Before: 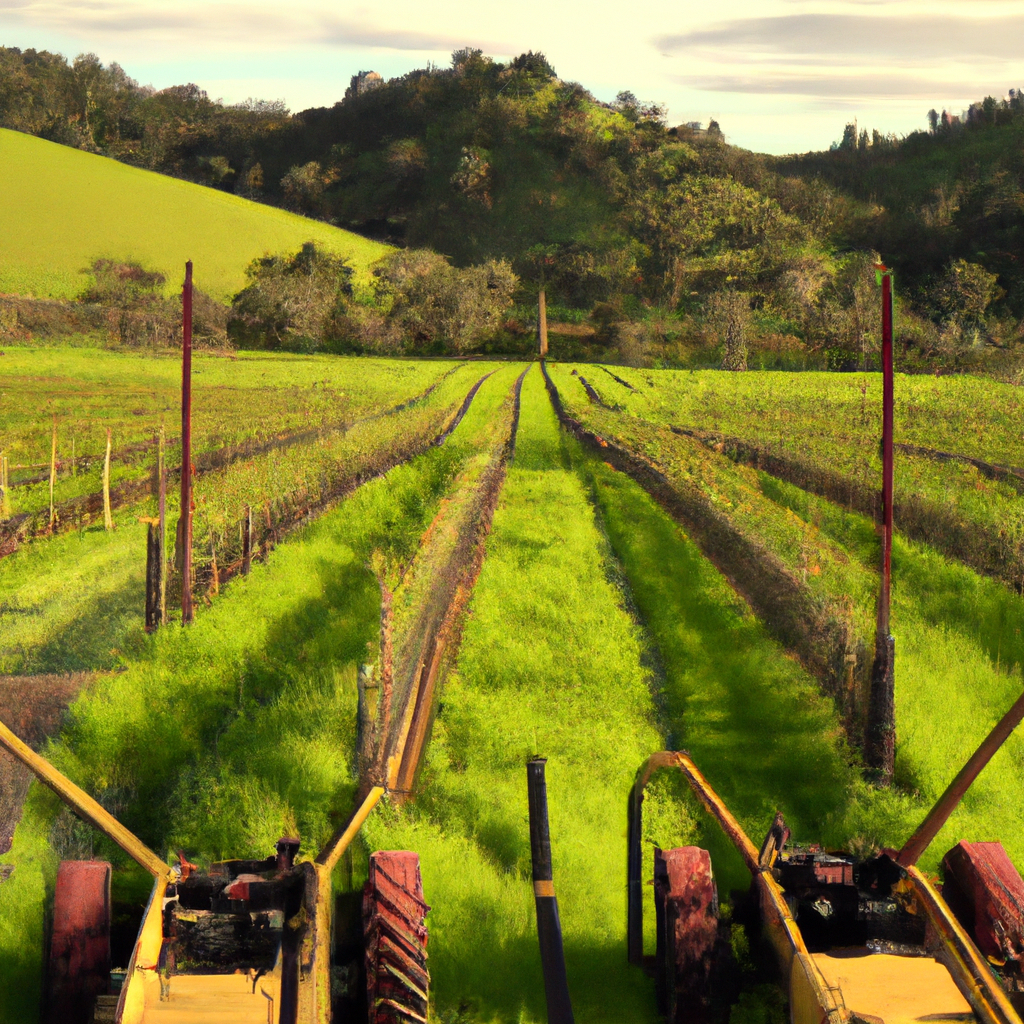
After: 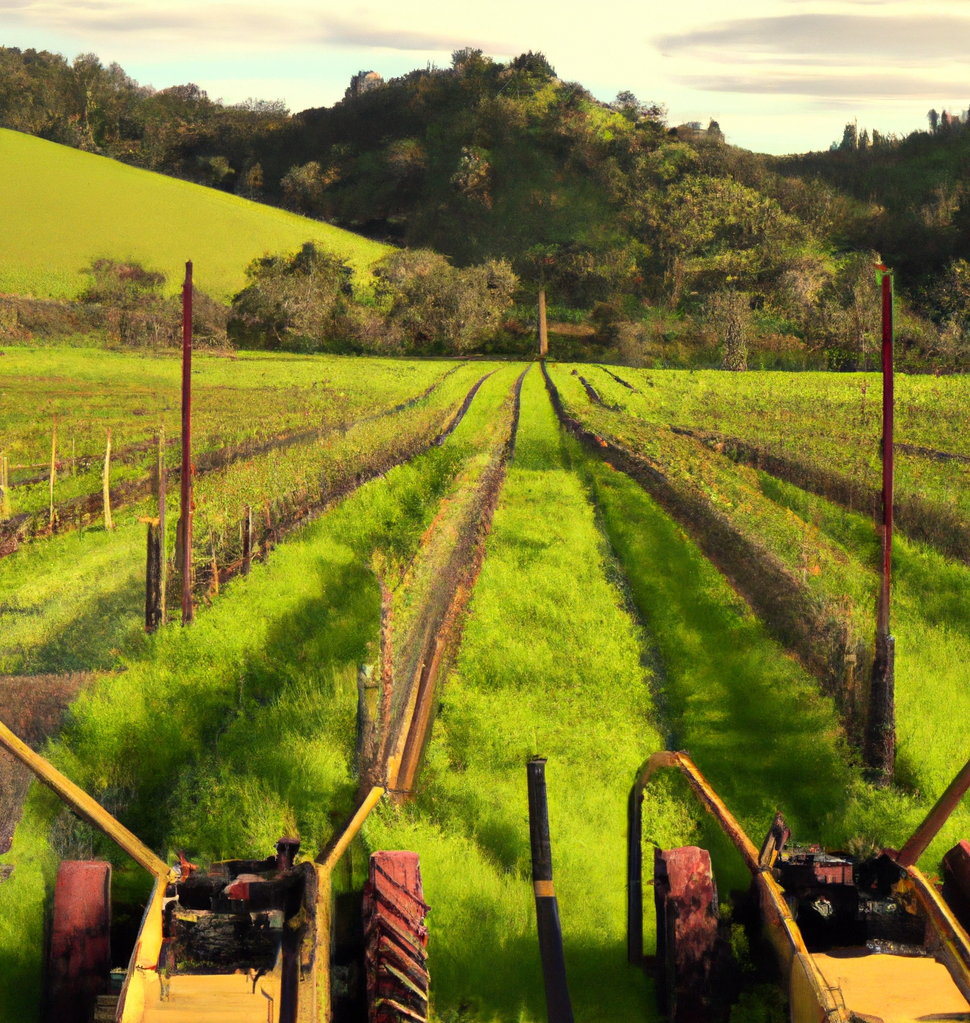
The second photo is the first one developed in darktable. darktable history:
crop and rotate: left 0%, right 5.249%
